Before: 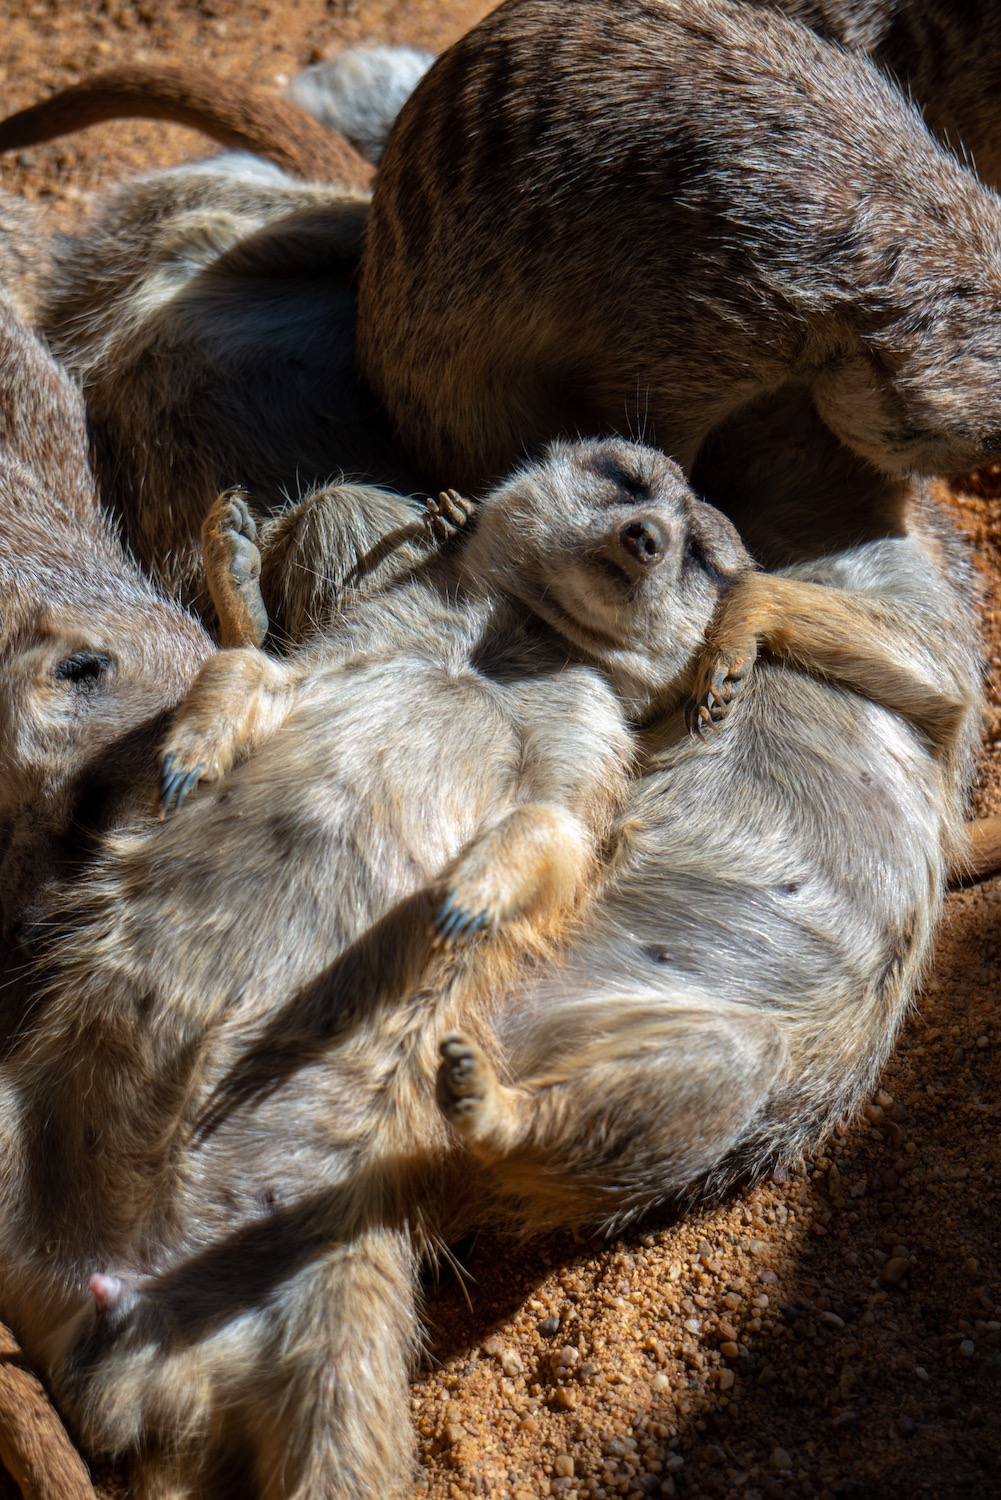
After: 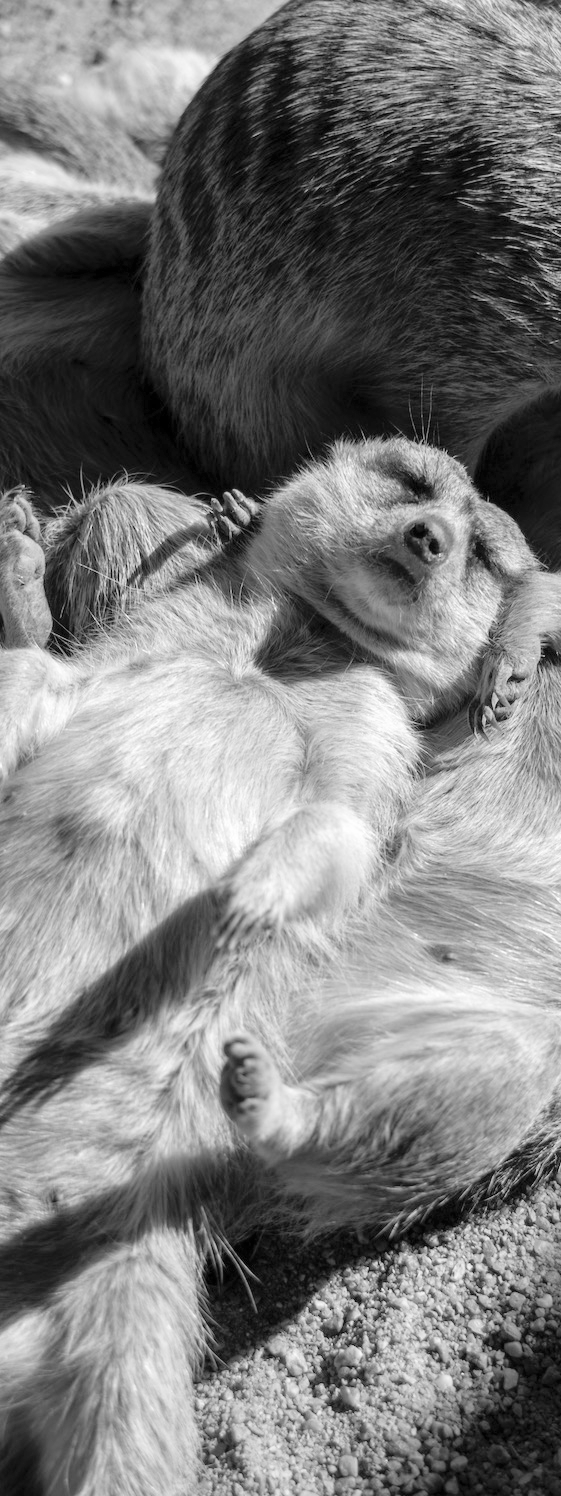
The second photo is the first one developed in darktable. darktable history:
monochrome: a 2.21, b -1.33, size 2.2
crop: left 21.674%, right 22.086%
global tonemap: drago (0.7, 100)
